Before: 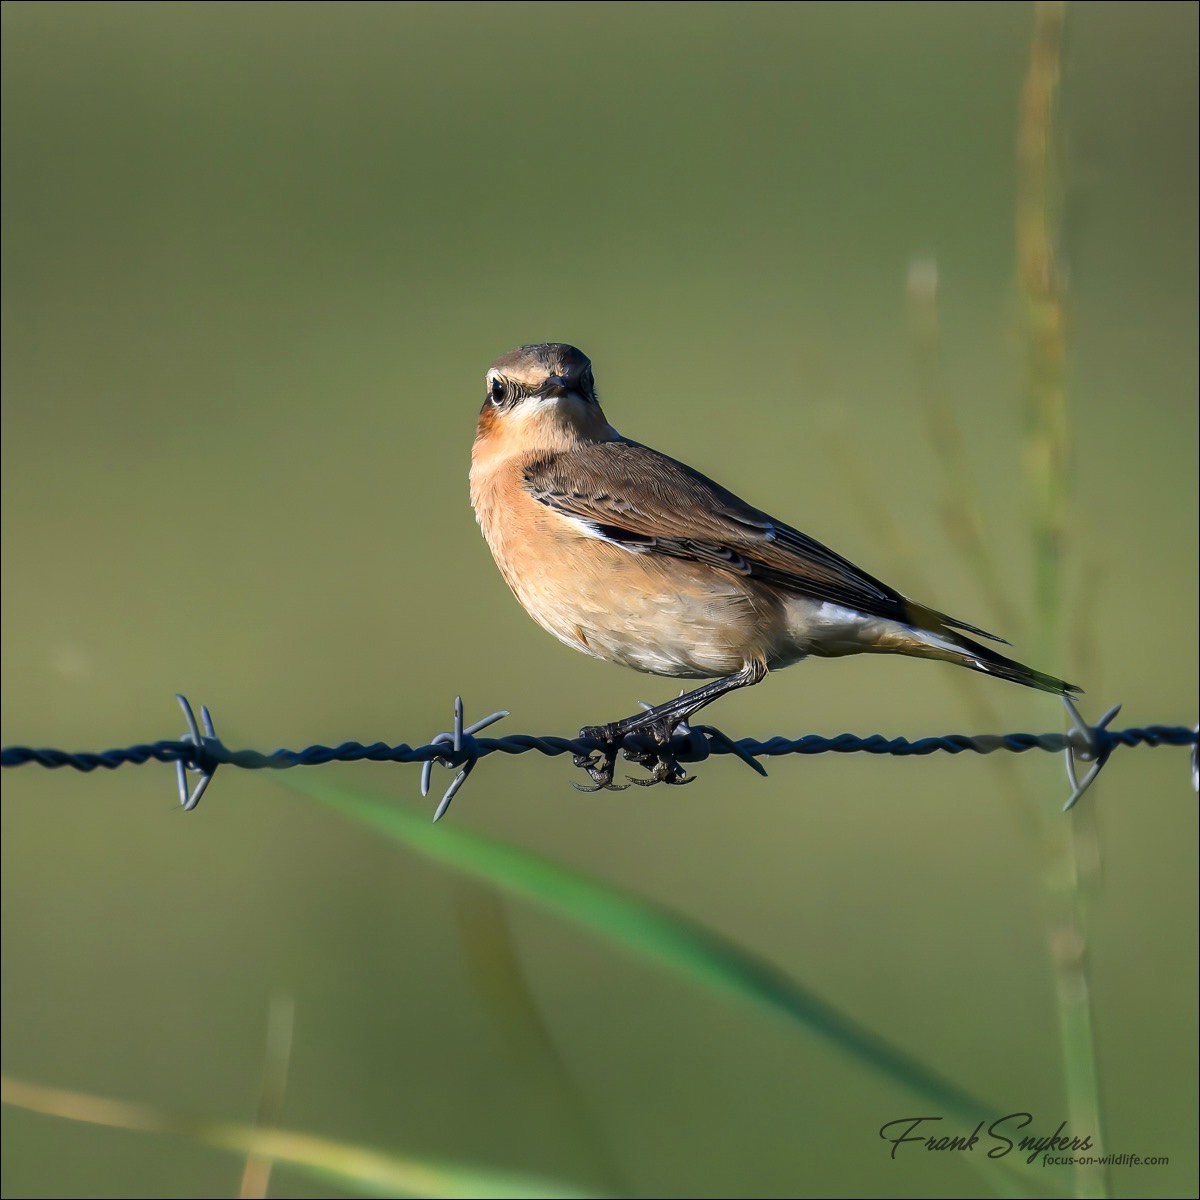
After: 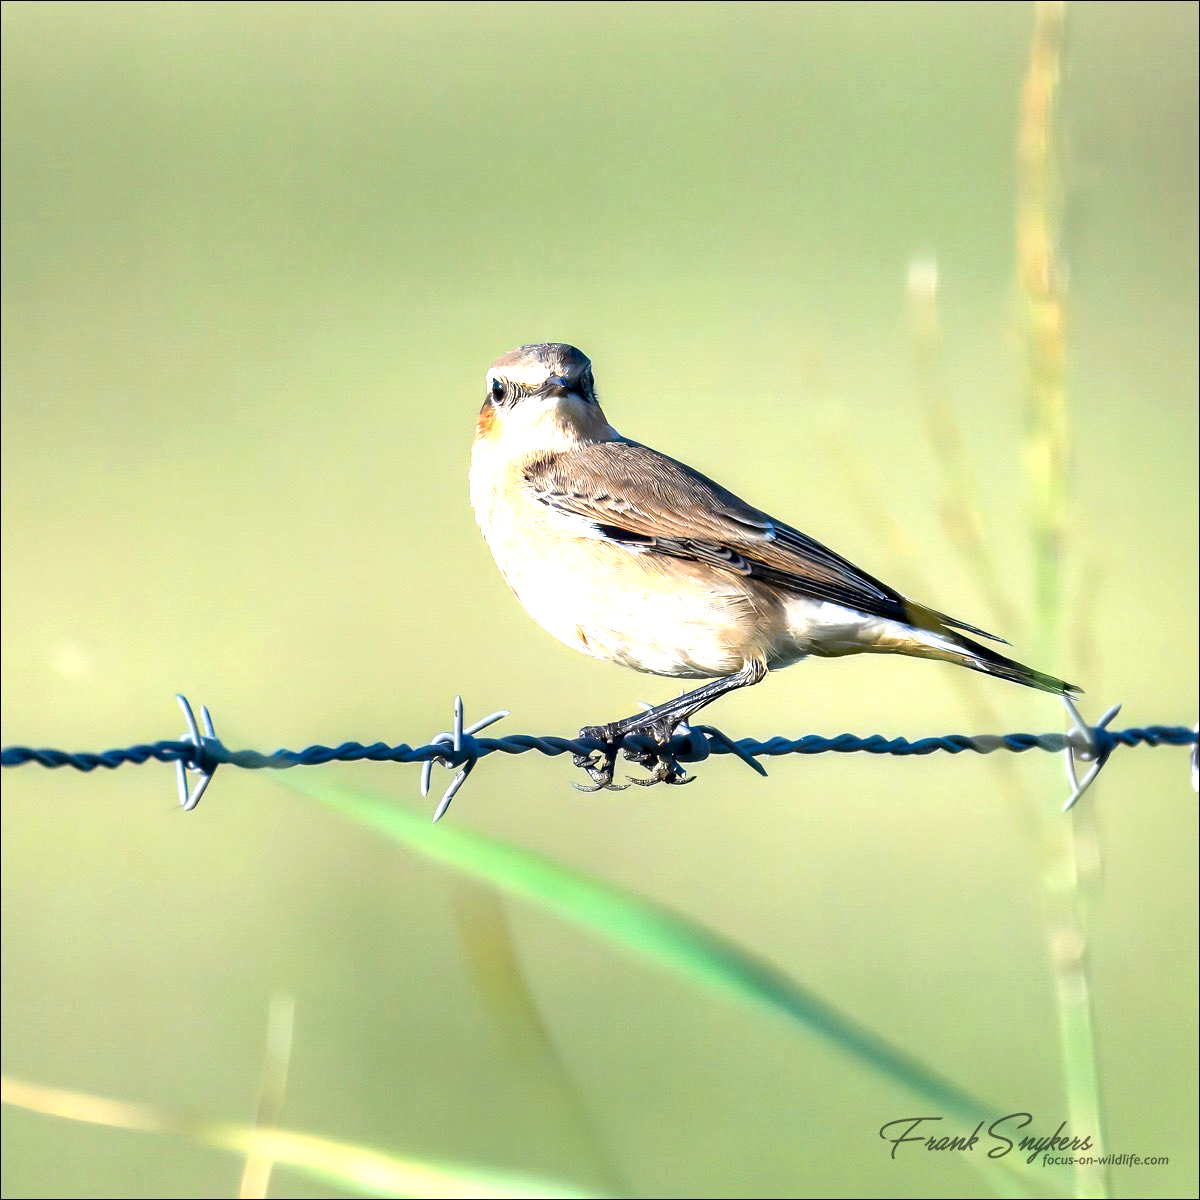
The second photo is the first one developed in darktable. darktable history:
exposure: black level correction 0, exposure 1.45 EV, compensate exposure bias true, compensate highlight preservation false
contrast equalizer: octaves 7, y [[0.6 ×6], [0.55 ×6], [0 ×6], [0 ×6], [0 ×6]], mix 0.2
